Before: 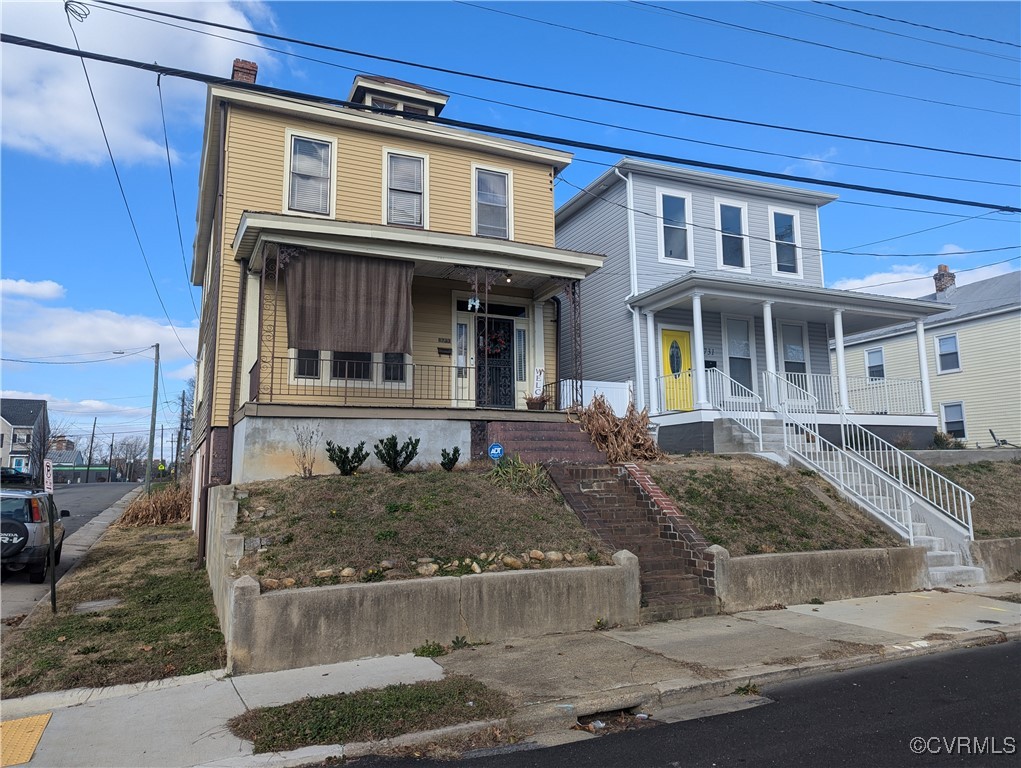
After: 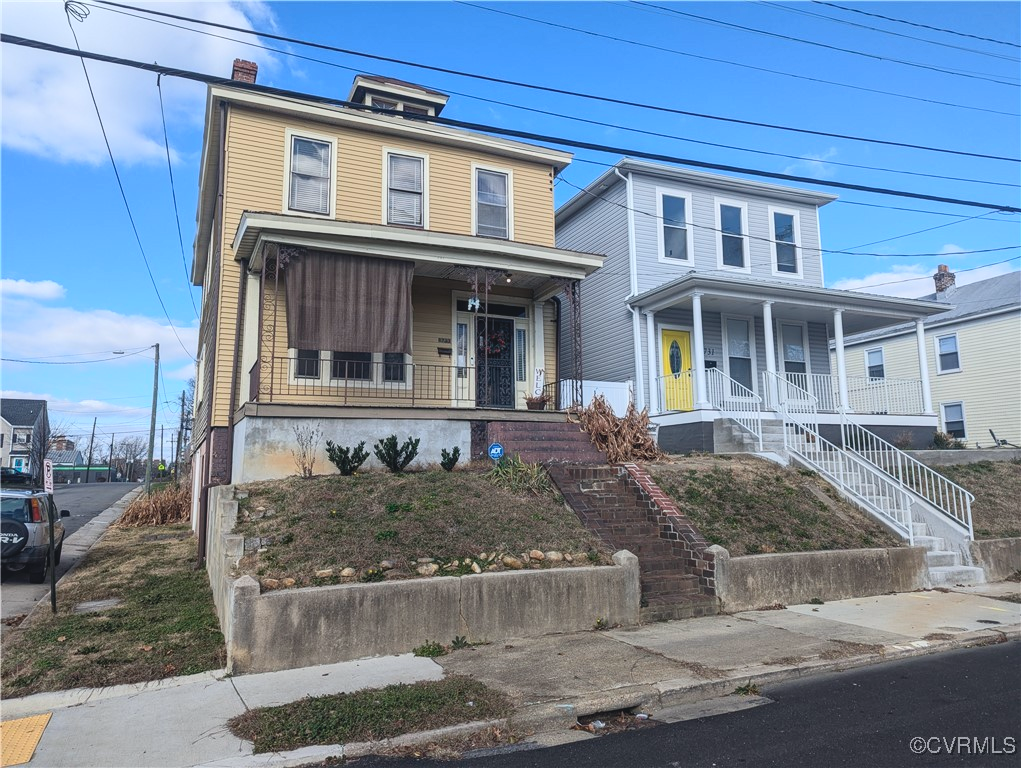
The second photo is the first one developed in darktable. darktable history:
tone curve: curves: ch0 [(0, 0.045) (0.155, 0.169) (0.46, 0.466) (0.751, 0.788) (1, 0.961)]; ch1 [(0, 0) (0.43, 0.408) (0.472, 0.469) (0.505, 0.503) (0.553, 0.555) (0.592, 0.581) (1, 1)]; ch2 [(0, 0) (0.505, 0.495) (0.579, 0.569) (1, 1)], color space Lab, independent channels, preserve colors none
local contrast: detail 109%
exposure: exposure 0.187 EV, compensate exposure bias true, compensate highlight preservation false
